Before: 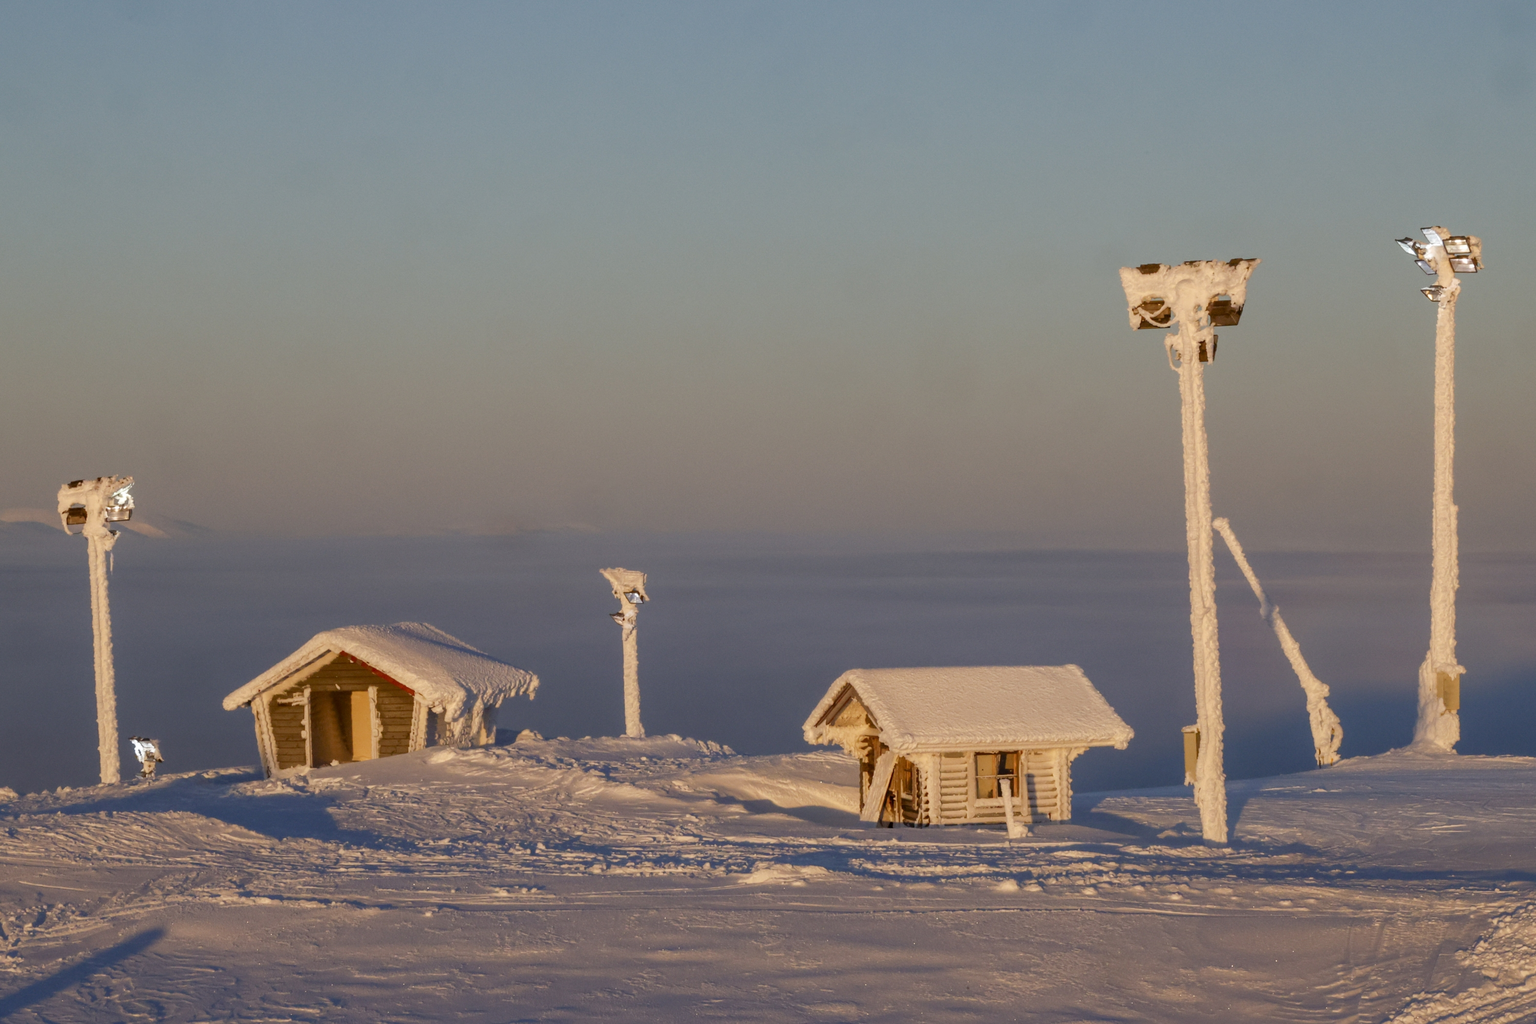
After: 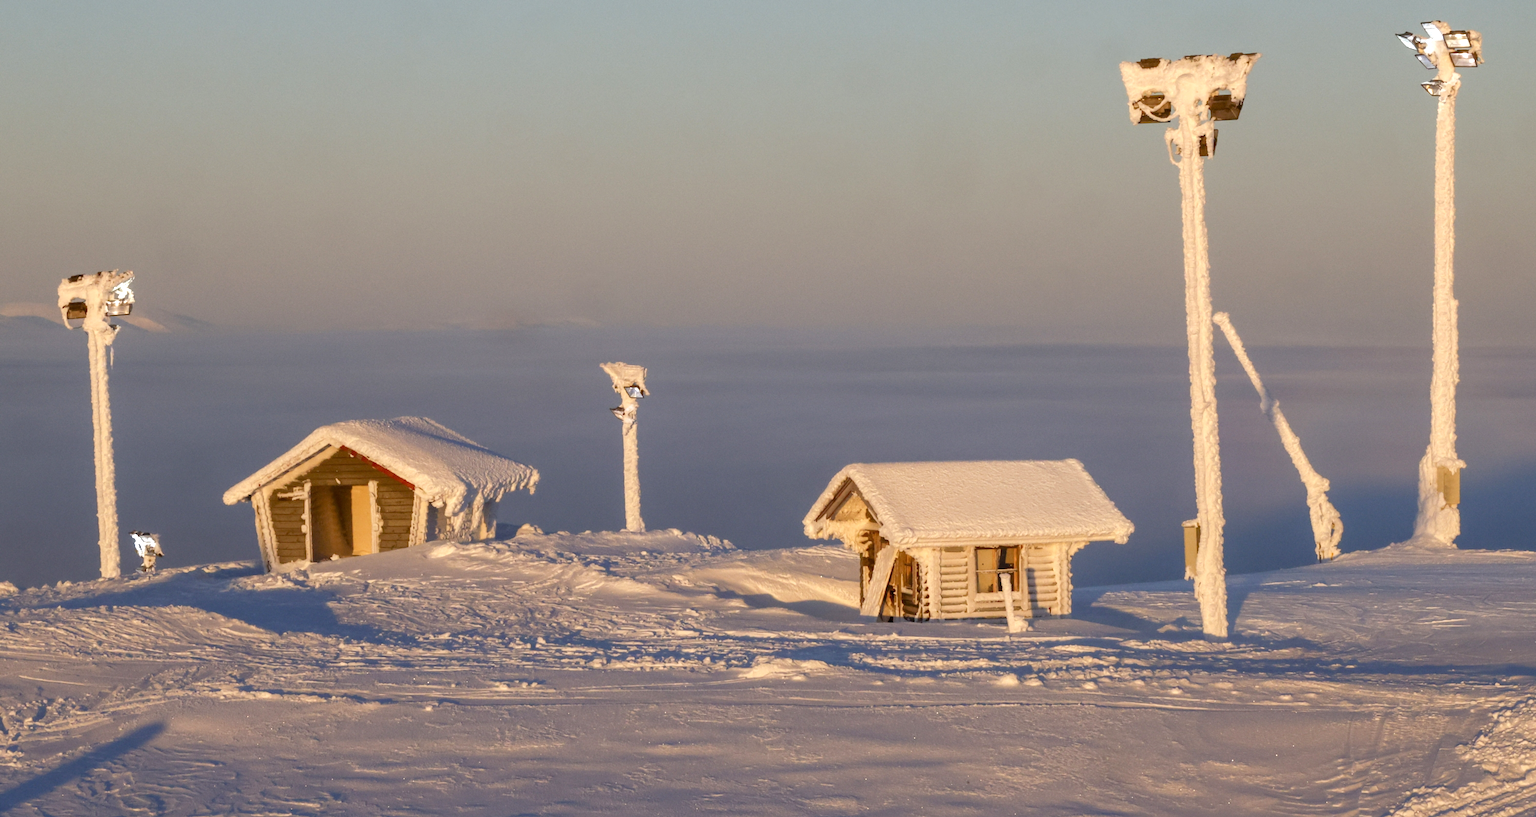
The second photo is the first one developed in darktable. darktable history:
exposure: exposure 0.522 EV, compensate exposure bias true, compensate highlight preservation false
crop and rotate: top 20.129%
